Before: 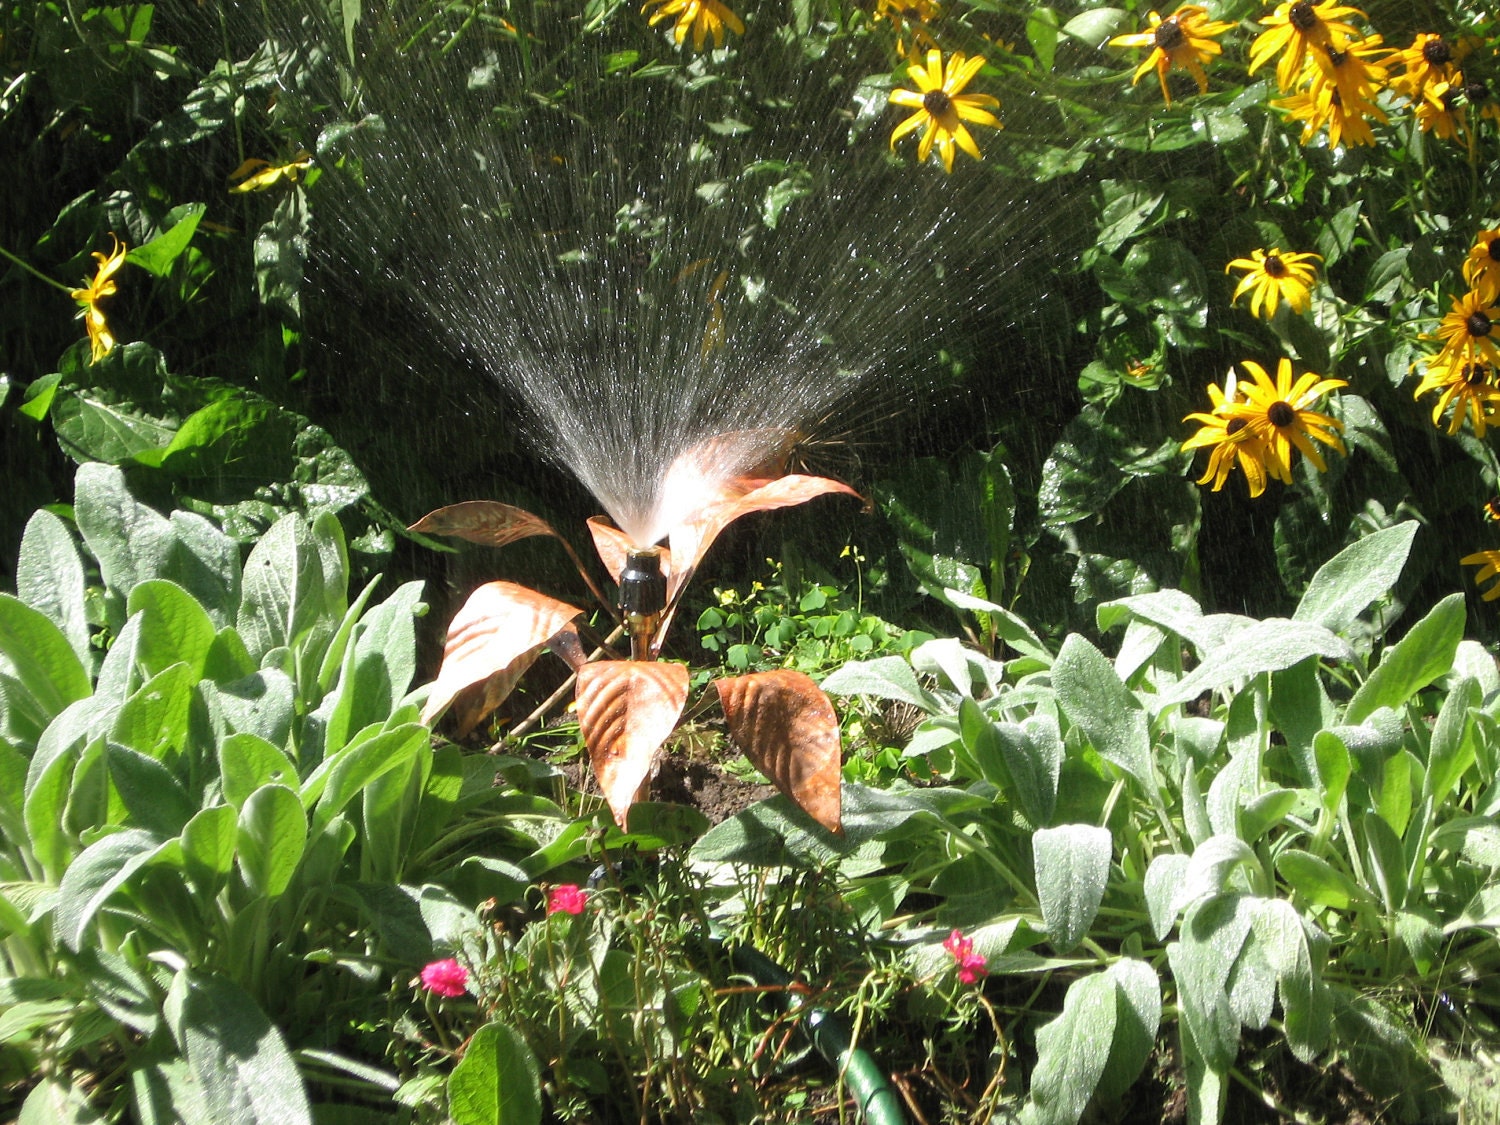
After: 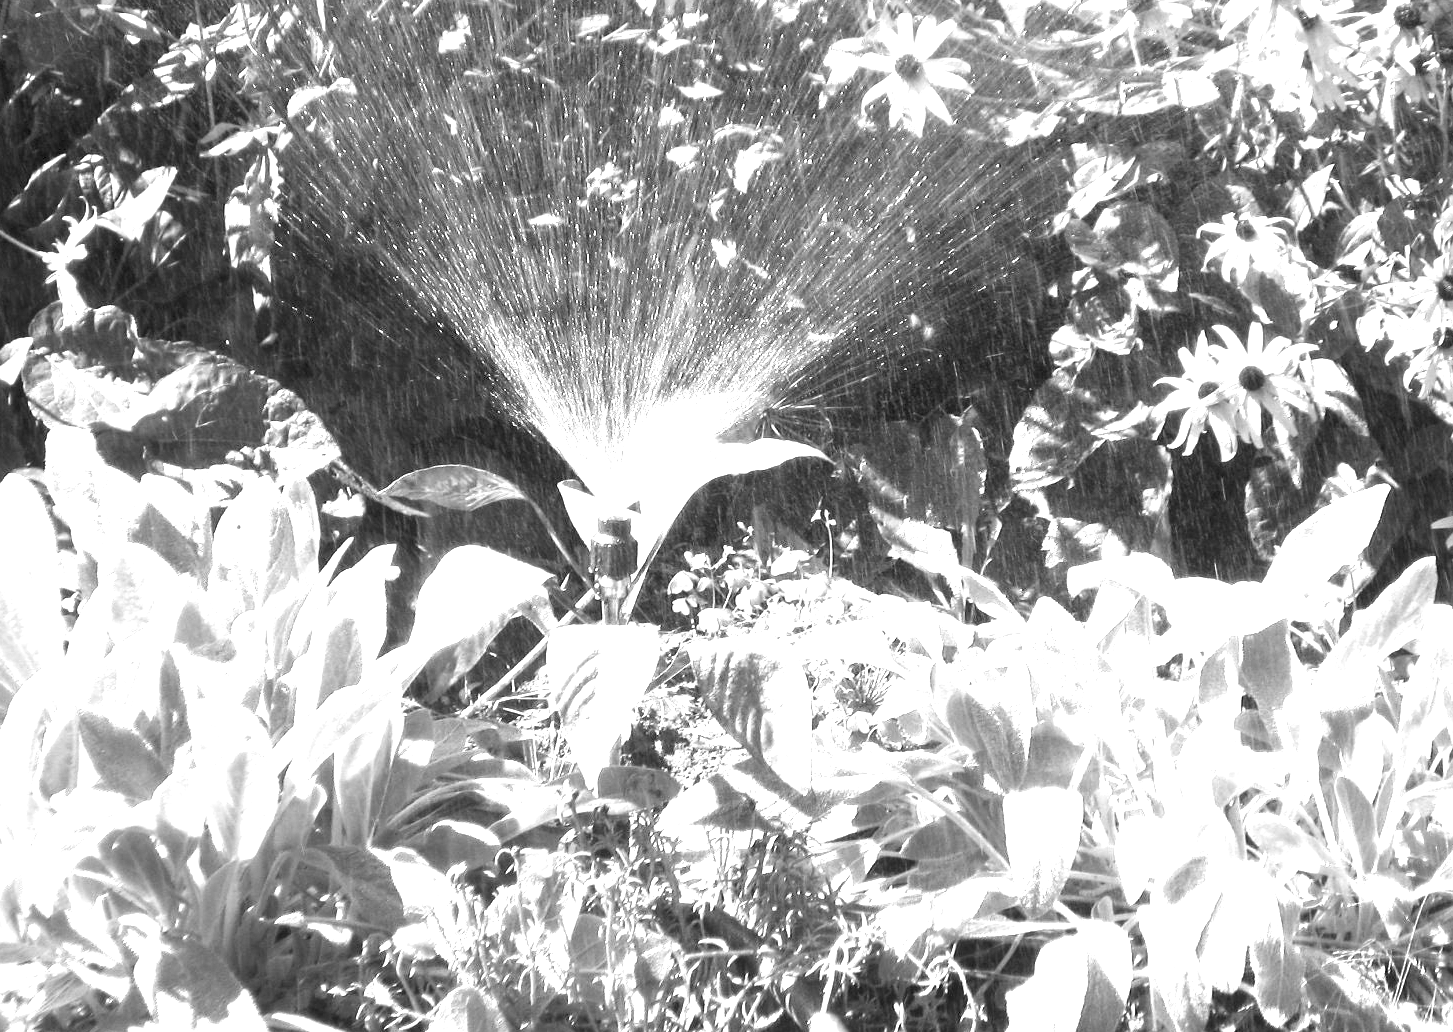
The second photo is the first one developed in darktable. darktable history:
crop: left 1.964%, top 3.251%, right 1.122%, bottom 4.933%
exposure: exposure 2.25 EV, compensate highlight preservation false
monochrome: on, module defaults
